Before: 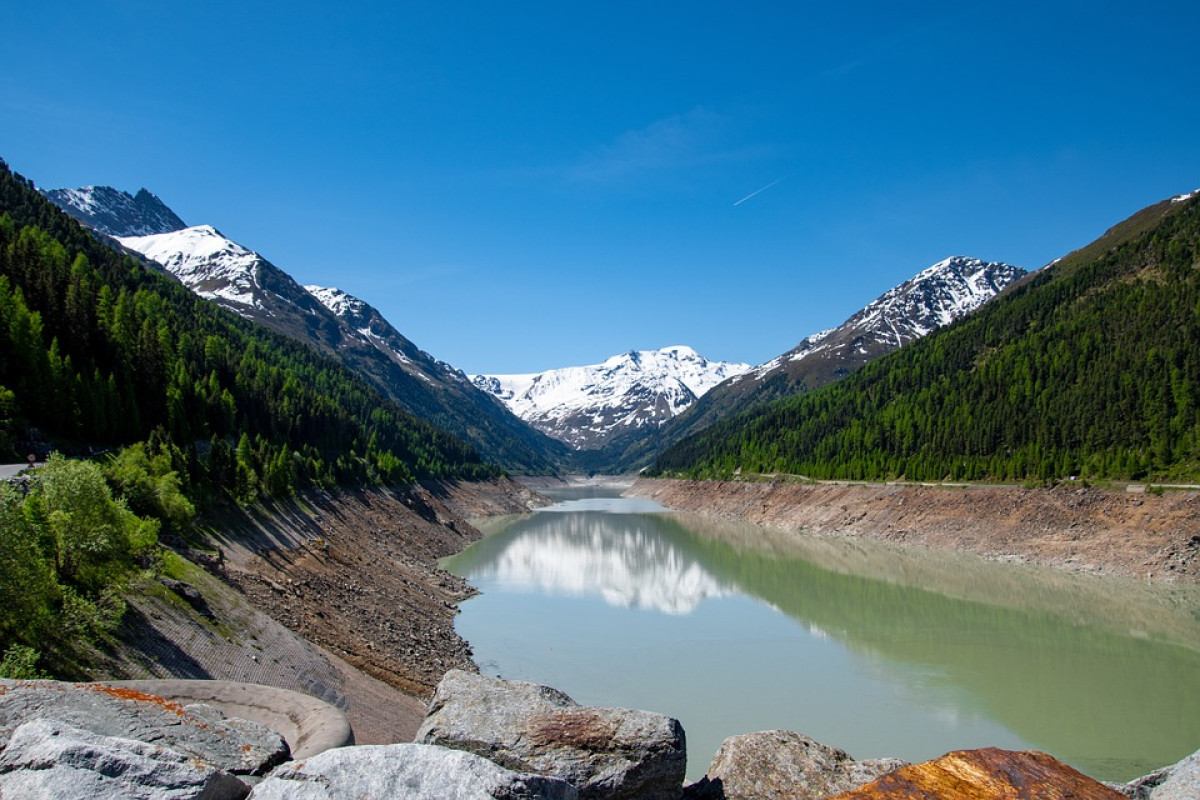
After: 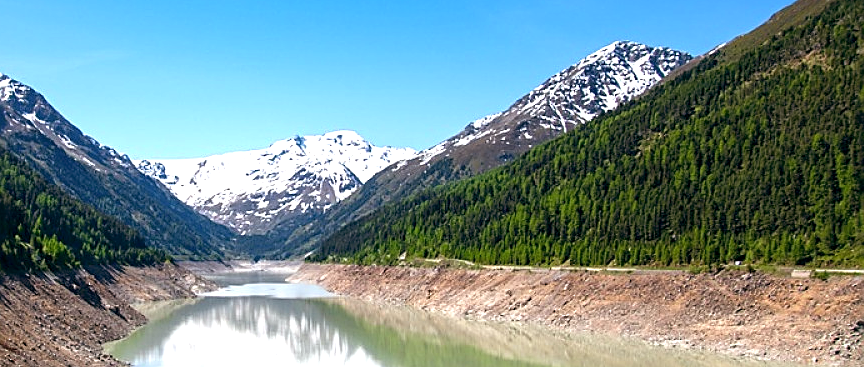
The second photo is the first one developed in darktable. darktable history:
sharpen: on, module defaults
color balance: lift [0.998, 0.998, 1.001, 1.002], gamma [0.995, 1.025, 0.992, 0.975], gain [0.995, 1.02, 0.997, 0.98]
crop and rotate: left 27.938%, top 27.046%, bottom 27.046%
exposure: black level correction 0, exposure 0.9 EV, compensate highlight preservation false
